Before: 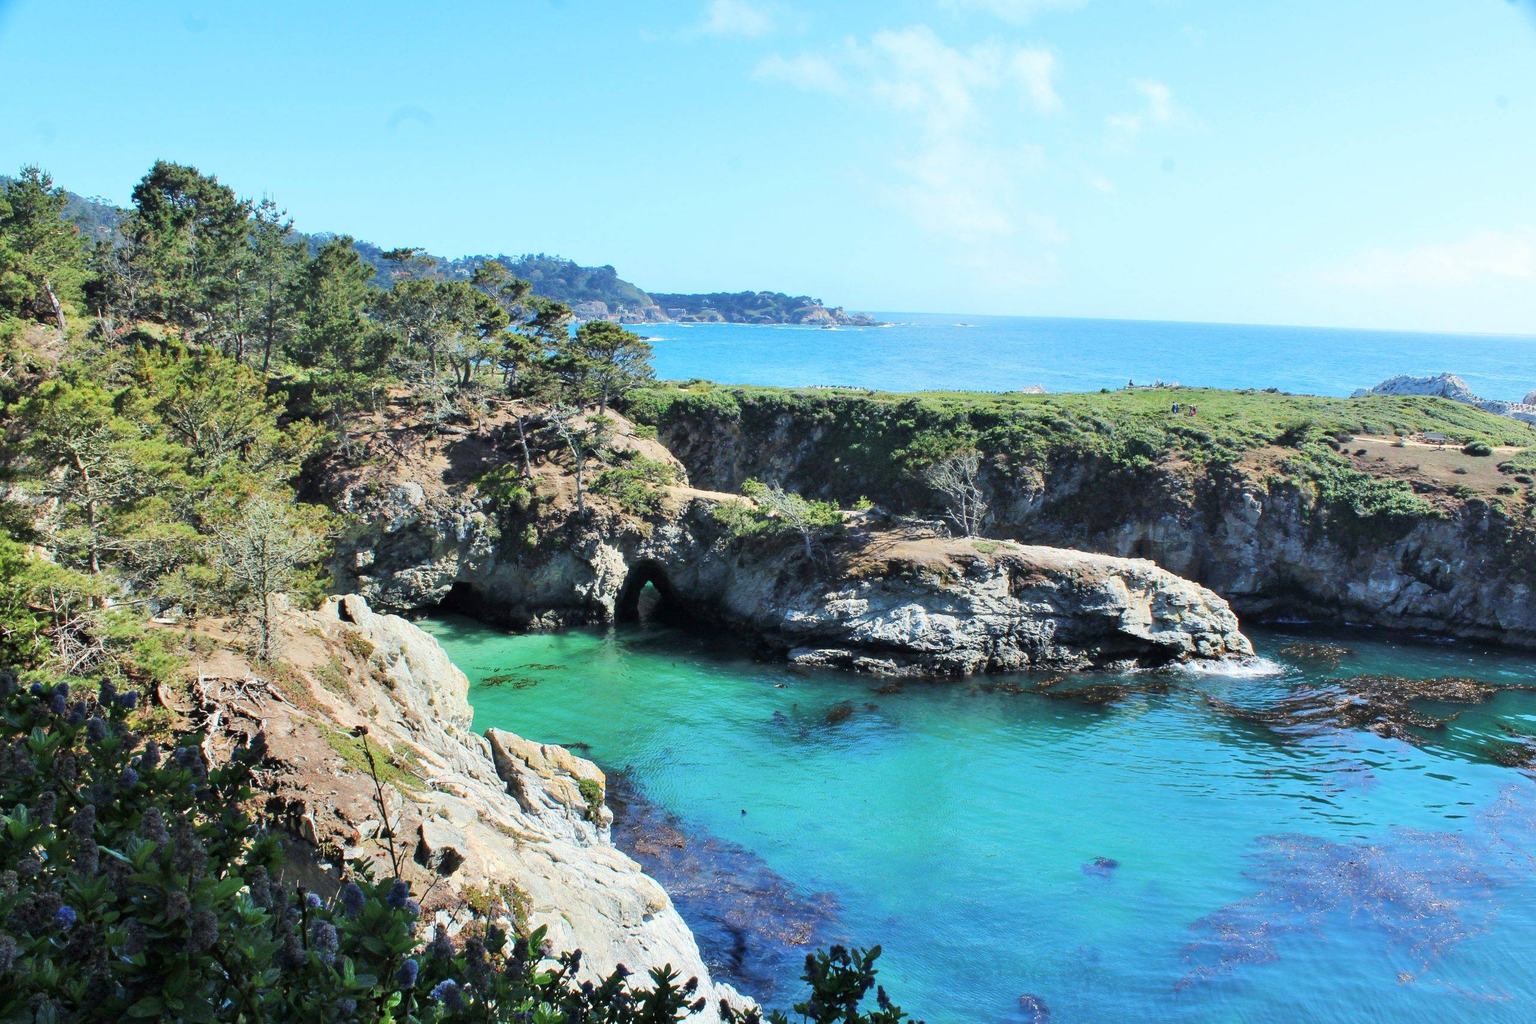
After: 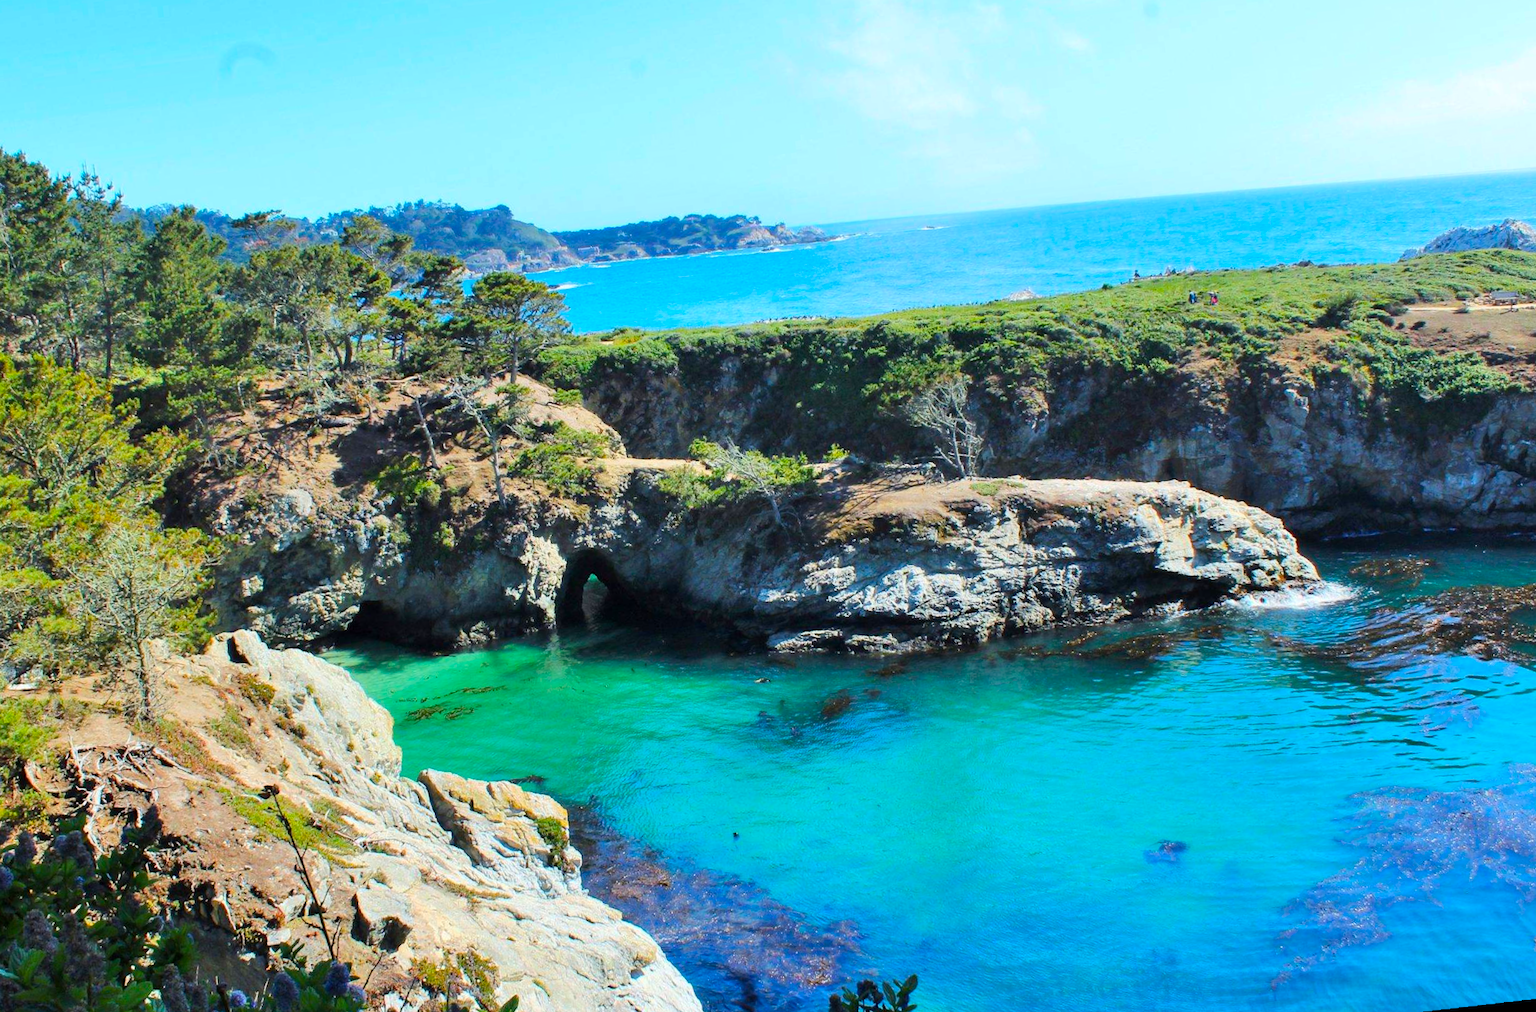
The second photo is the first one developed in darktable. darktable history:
crop and rotate: angle 1.96°, left 5.673%, top 5.673%
color balance rgb: perceptual saturation grading › global saturation 40%, global vibrance 15%
rotate and perspective: rotation -4.57°, crop left 0.054, crop right 0.944, crop top 0.087, crop bottom 0.914
